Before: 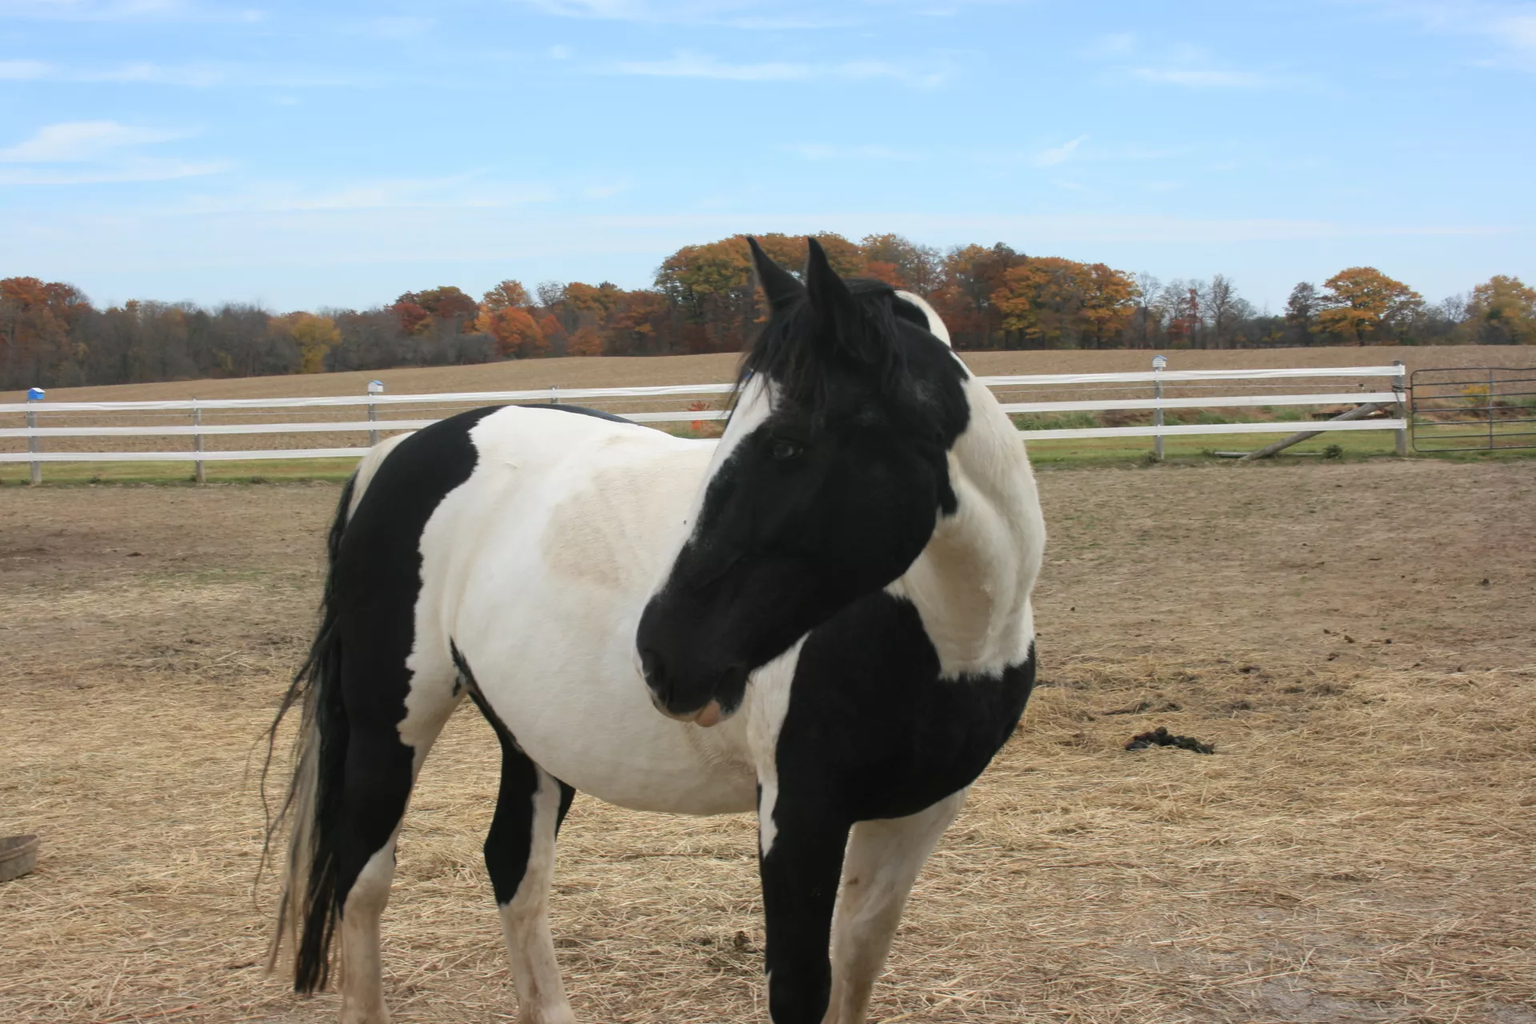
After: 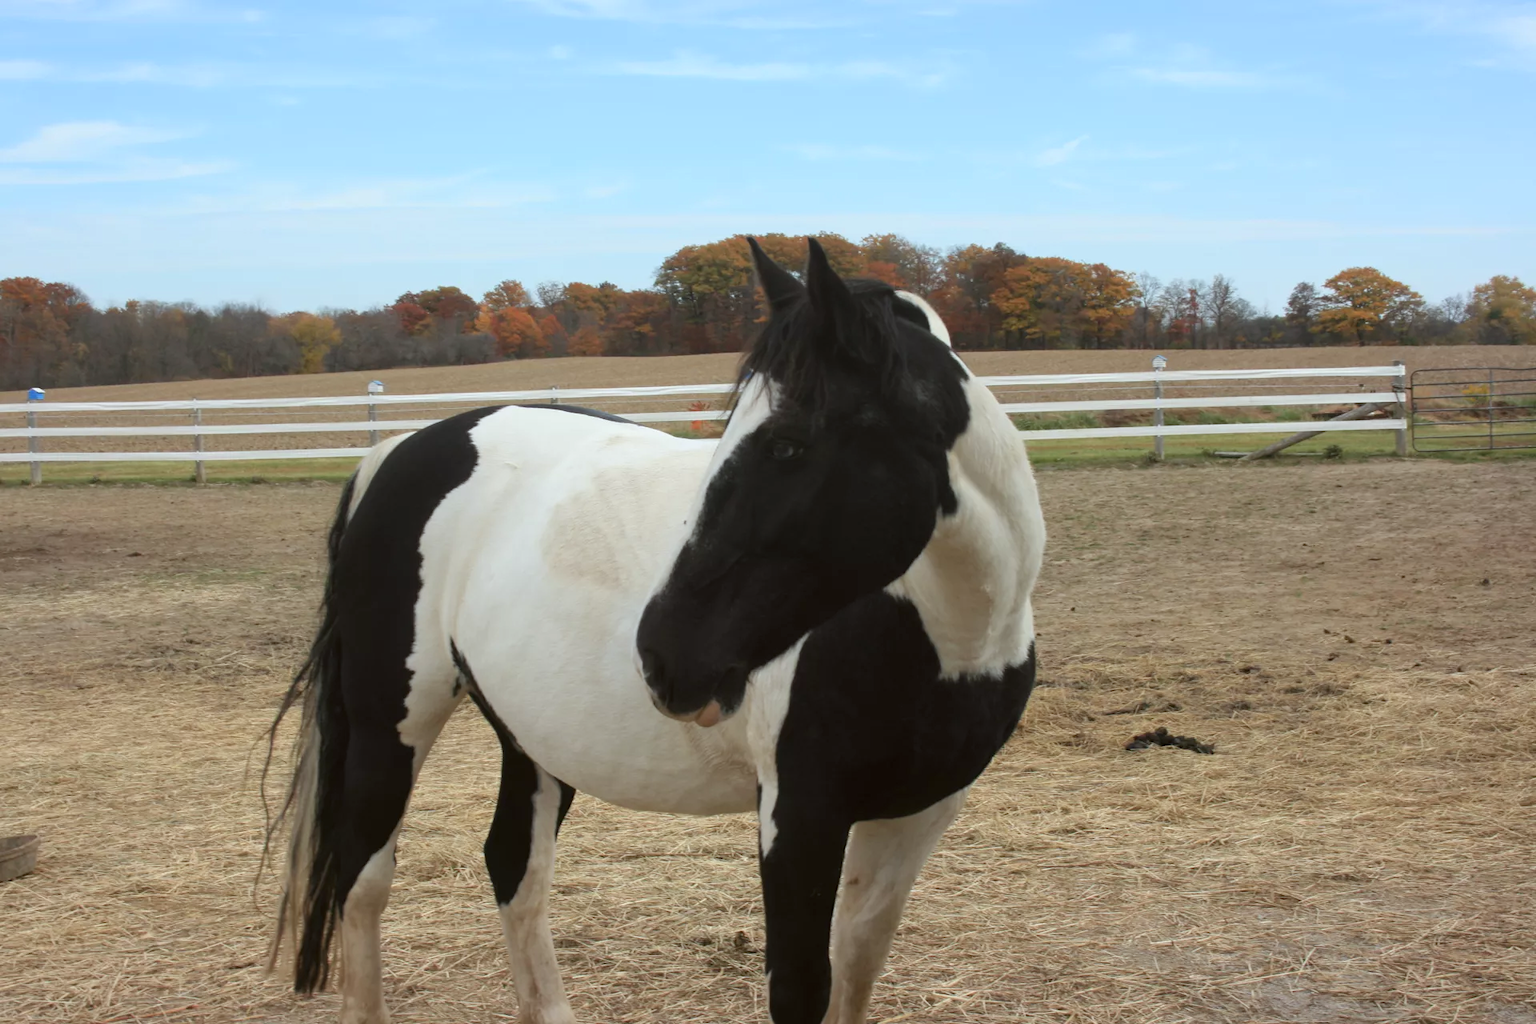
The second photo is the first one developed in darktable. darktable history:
color calibration: illuminant same as pipeline (D50), adaptation XYZ, x 0.347, y 0.358, temperature 5013.04 K
color correction: highlights a* -2.99, highlights b* -2.27, shadows a* 2.18, shadows b* 2.98
